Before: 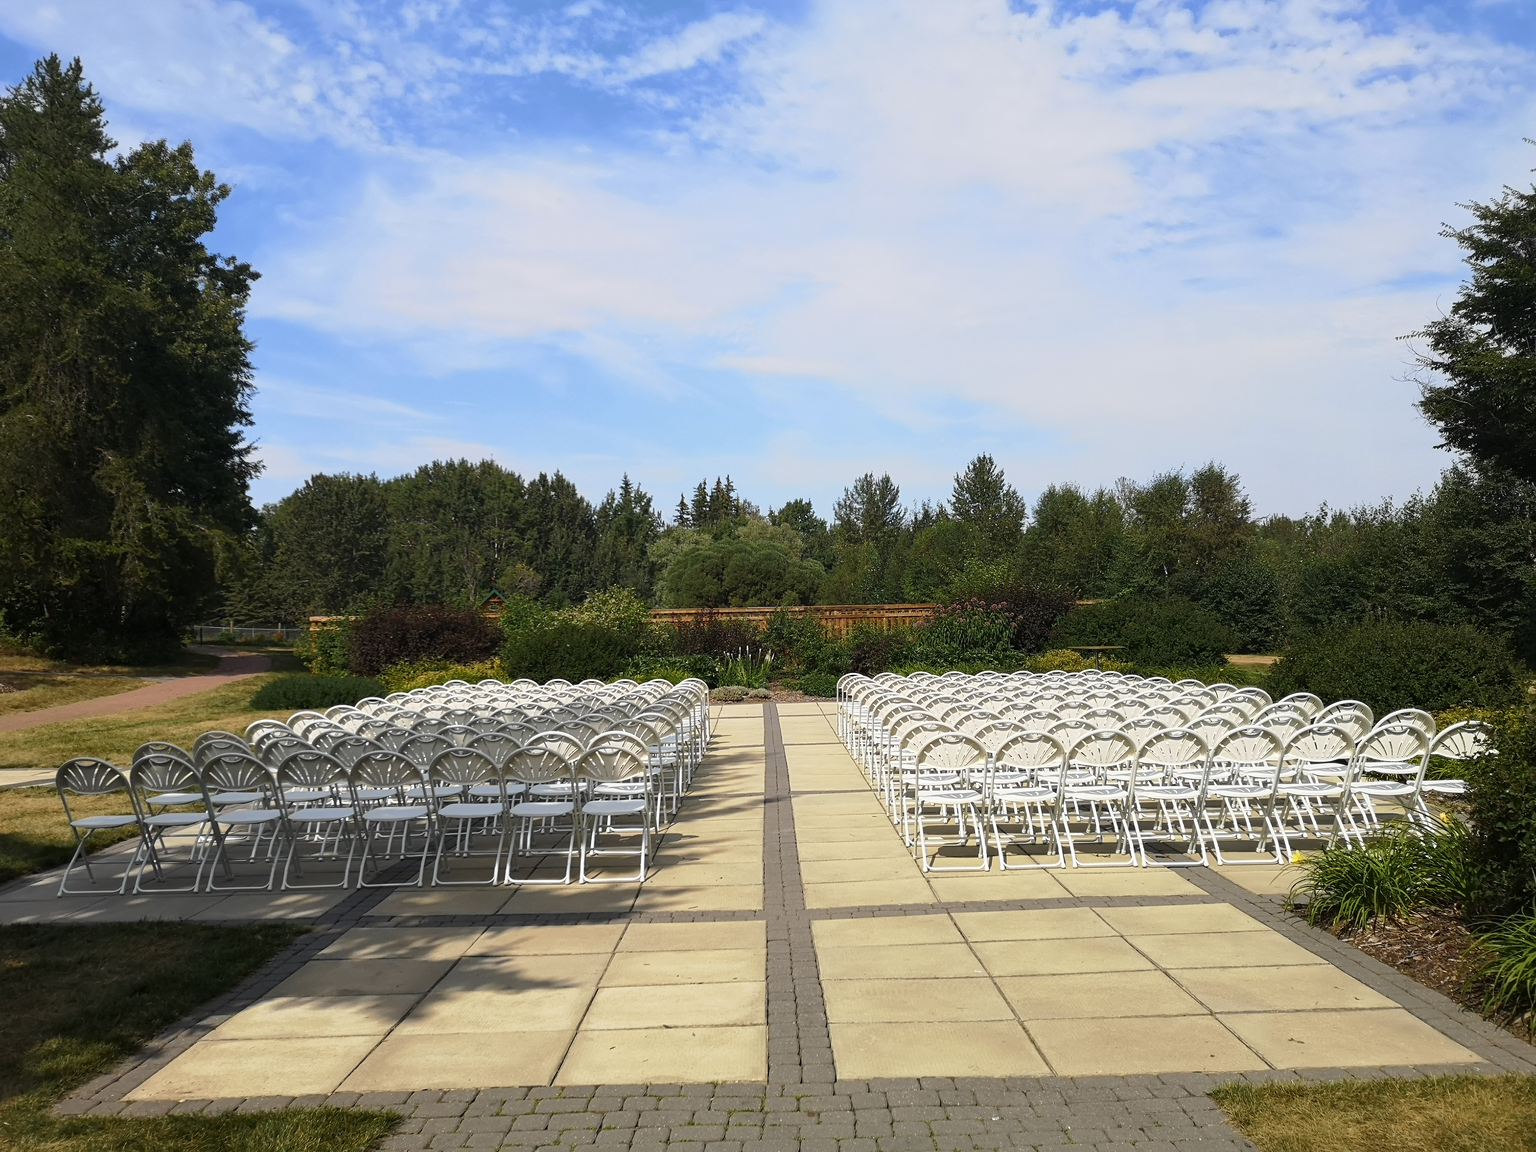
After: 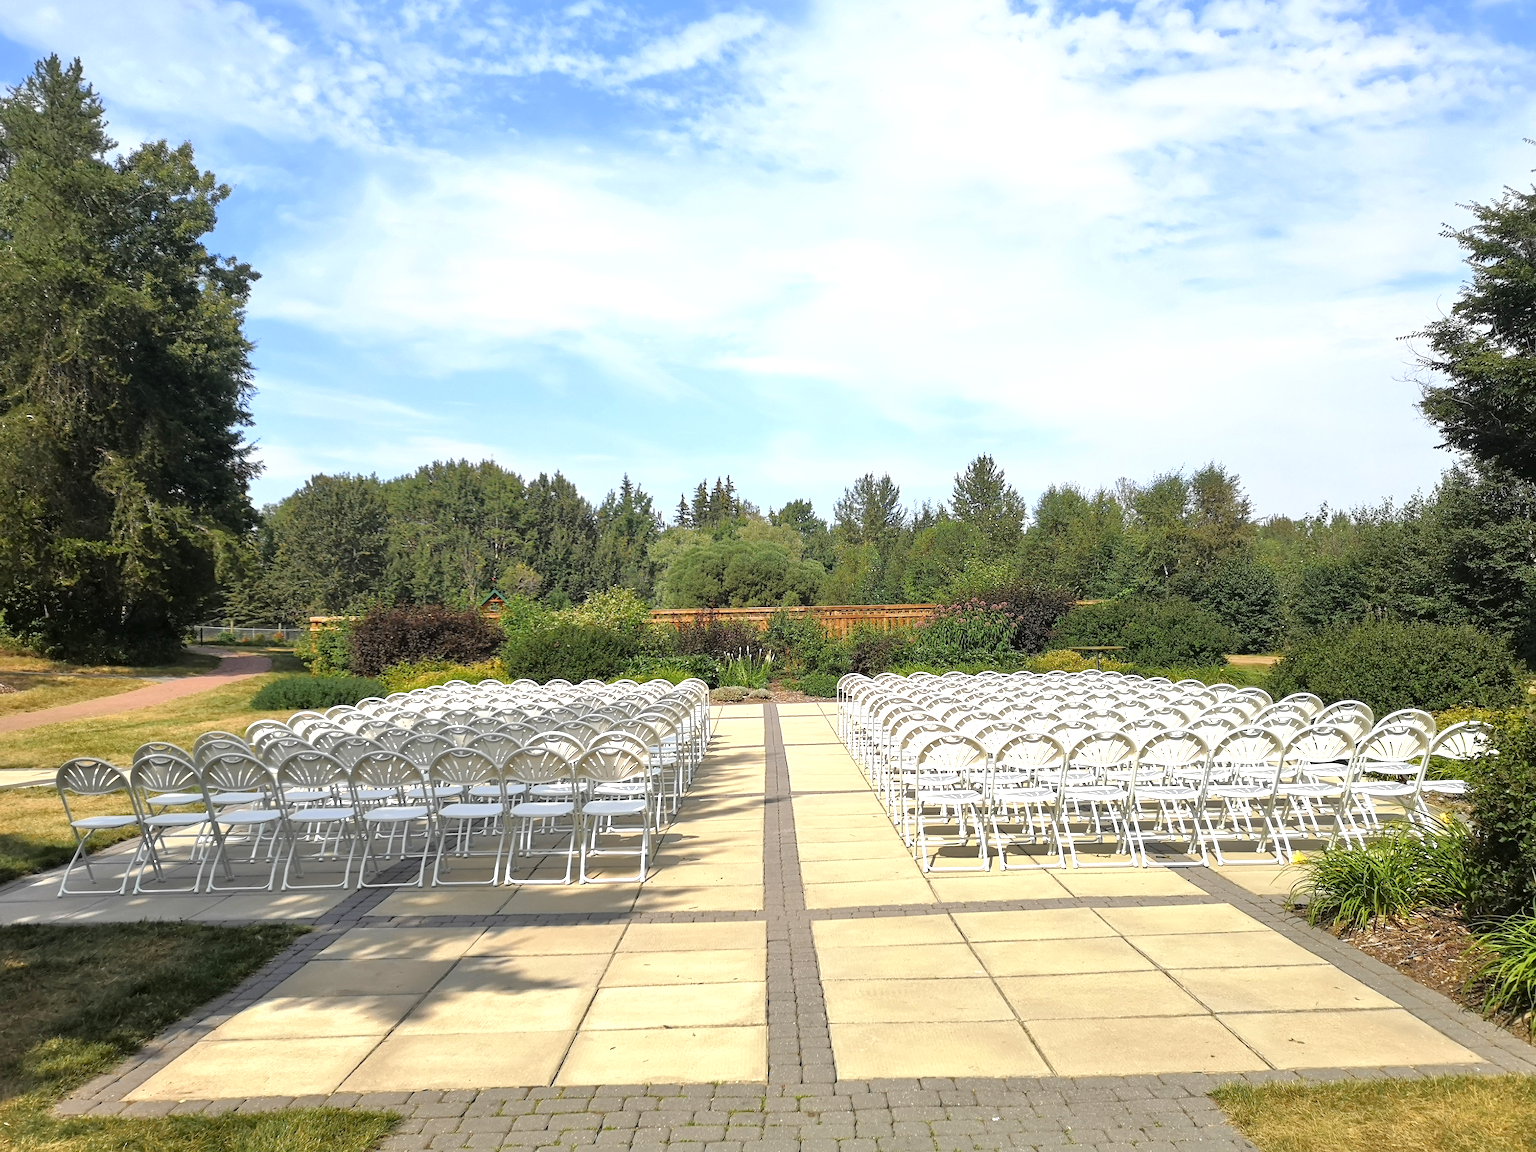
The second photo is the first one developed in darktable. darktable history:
exposure: exposure 0.6 EV, compensate highlight preservation false
tone equalizer: -7 EV 0.15 EV, -6 EV 0.6 EV, -5 EV 1.15 EV, -4 EV 1.33 EV, -3 EV 1.15 EV, -2 EV 0.6 EV, -1 EV 0.15 EV, mask exposure compensation -0.5 EV
